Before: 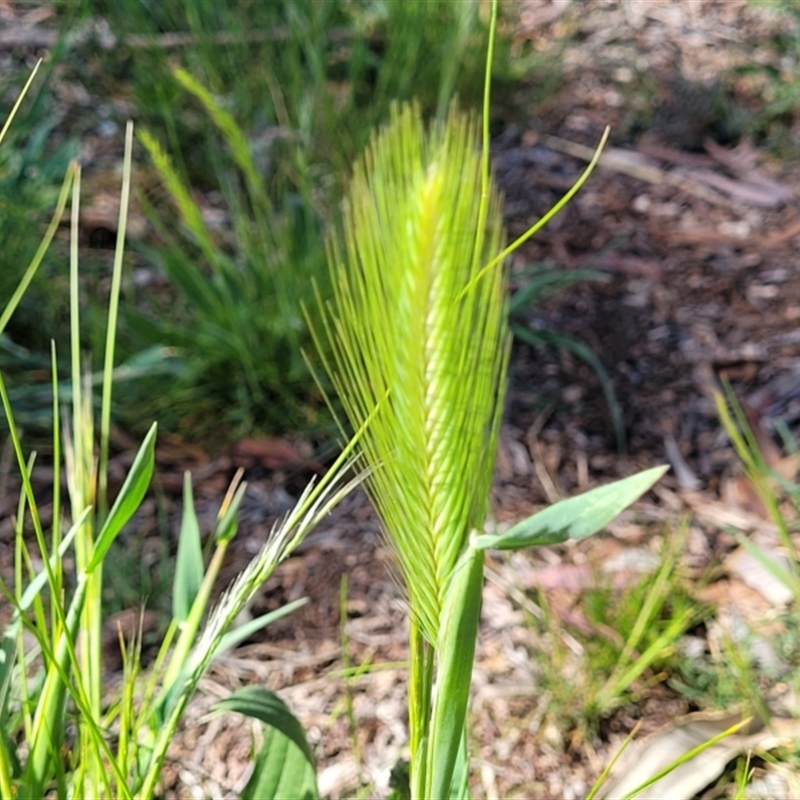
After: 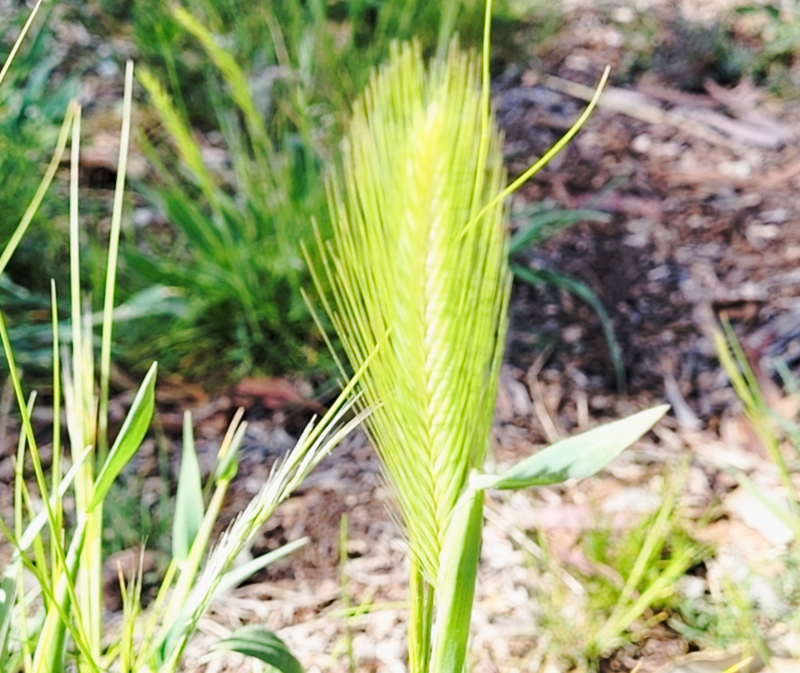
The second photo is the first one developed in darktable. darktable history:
crop: top 7.576%, bottom 8.295%
base curve: curves: ch0 [(0, 0) (0.025, 0.046) (0.112, 0.277) (0.467, 0.74) (0.814, 0.929) (1, 0.942)], preserve colors none
